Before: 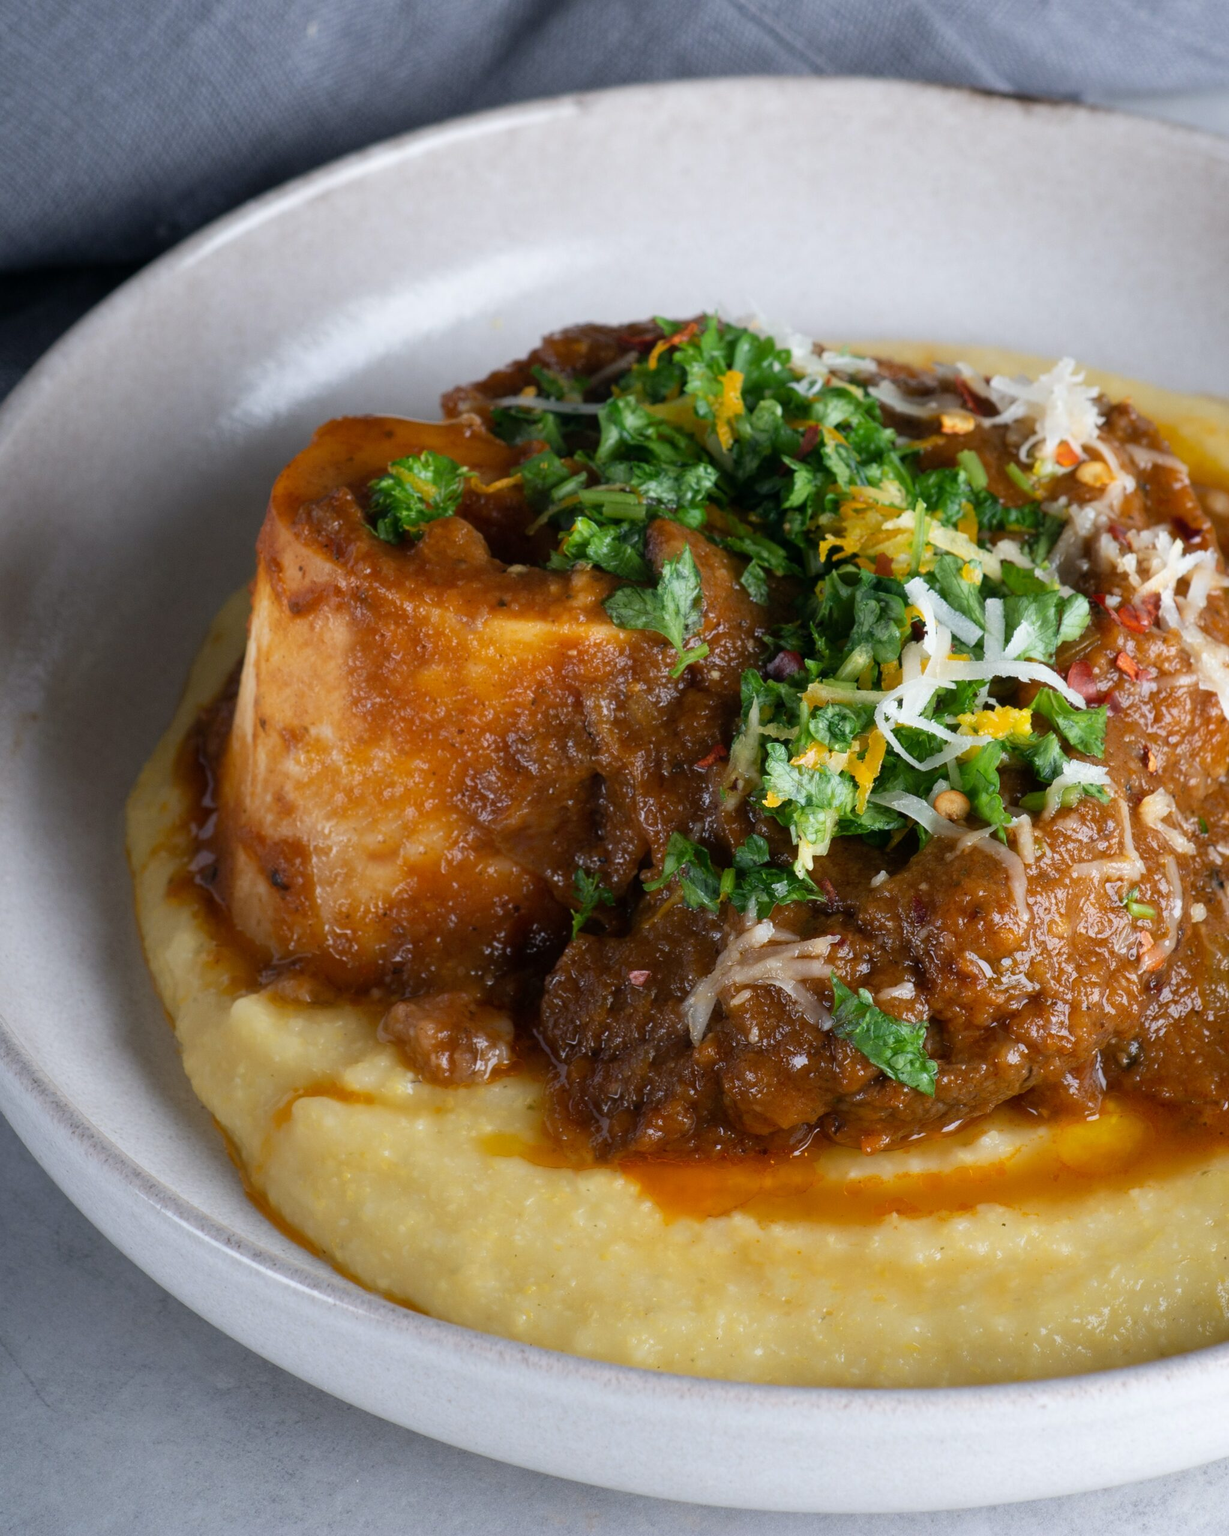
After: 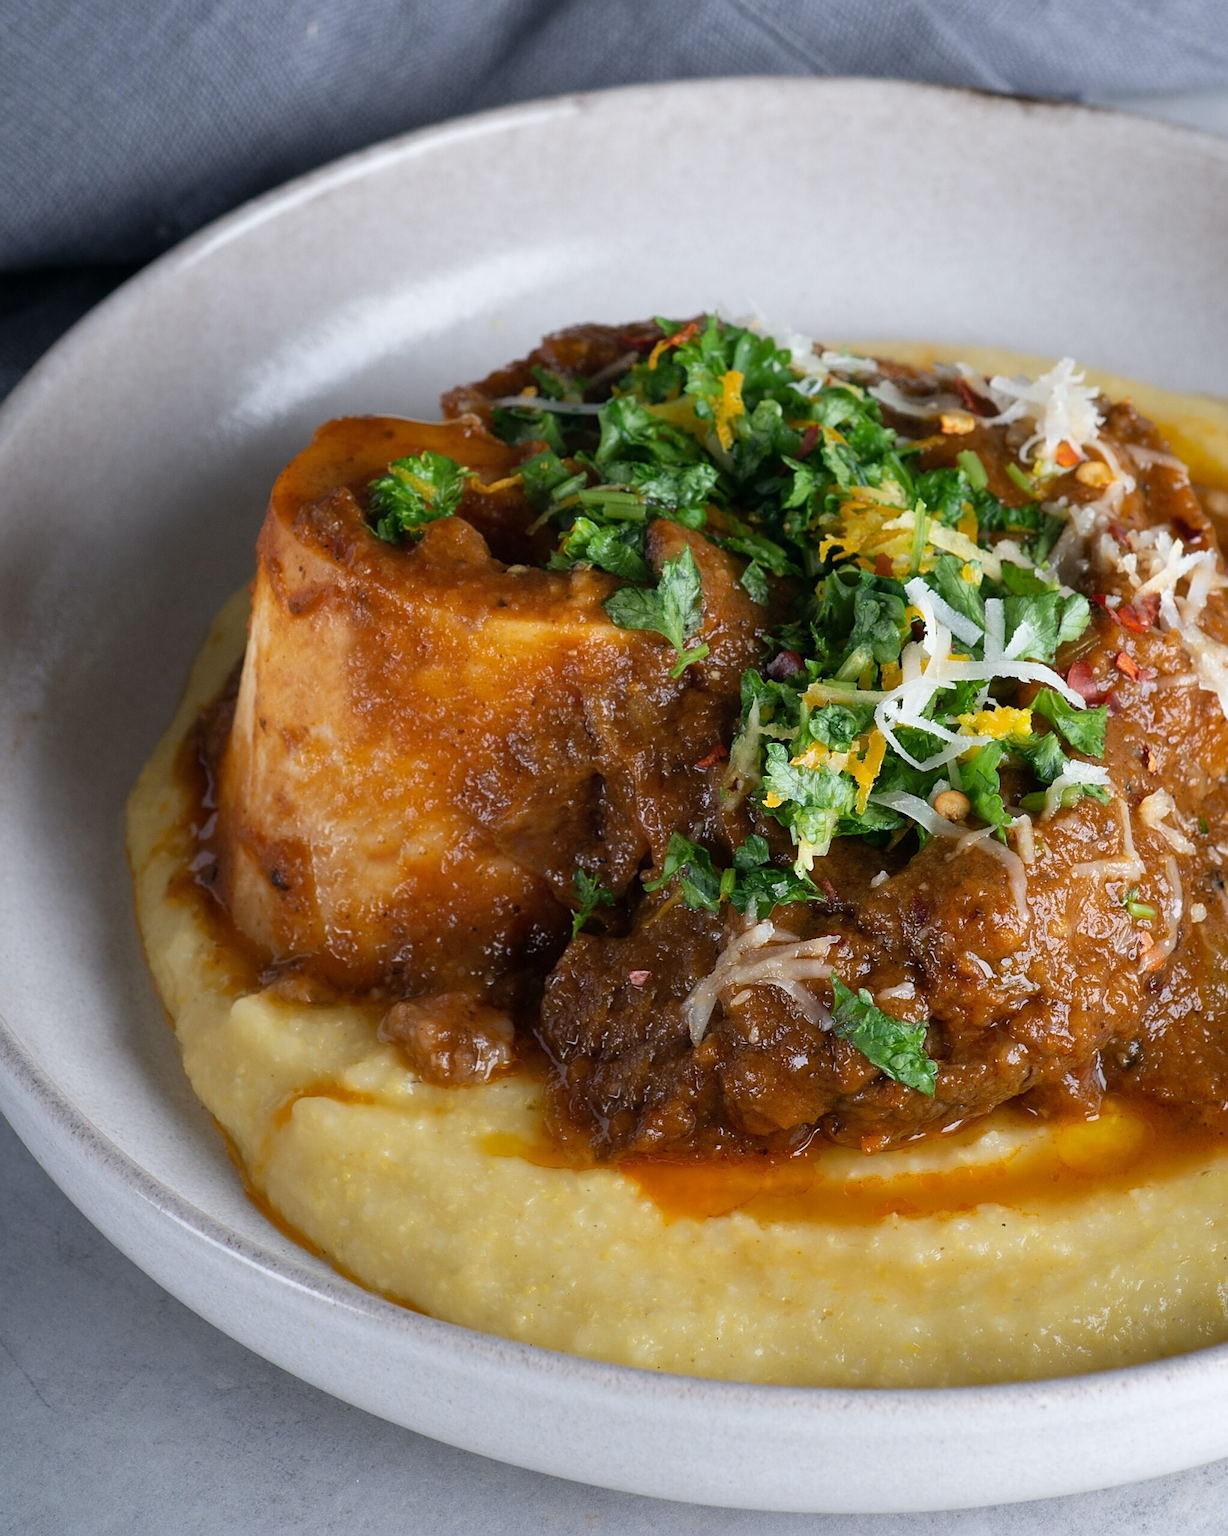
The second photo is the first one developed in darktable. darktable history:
shadows and highlights: radius 125.46, shadows 30.51, highlights -30.51, low approximation 0.01, soften with gaussian
sharpen: on, module defaults
